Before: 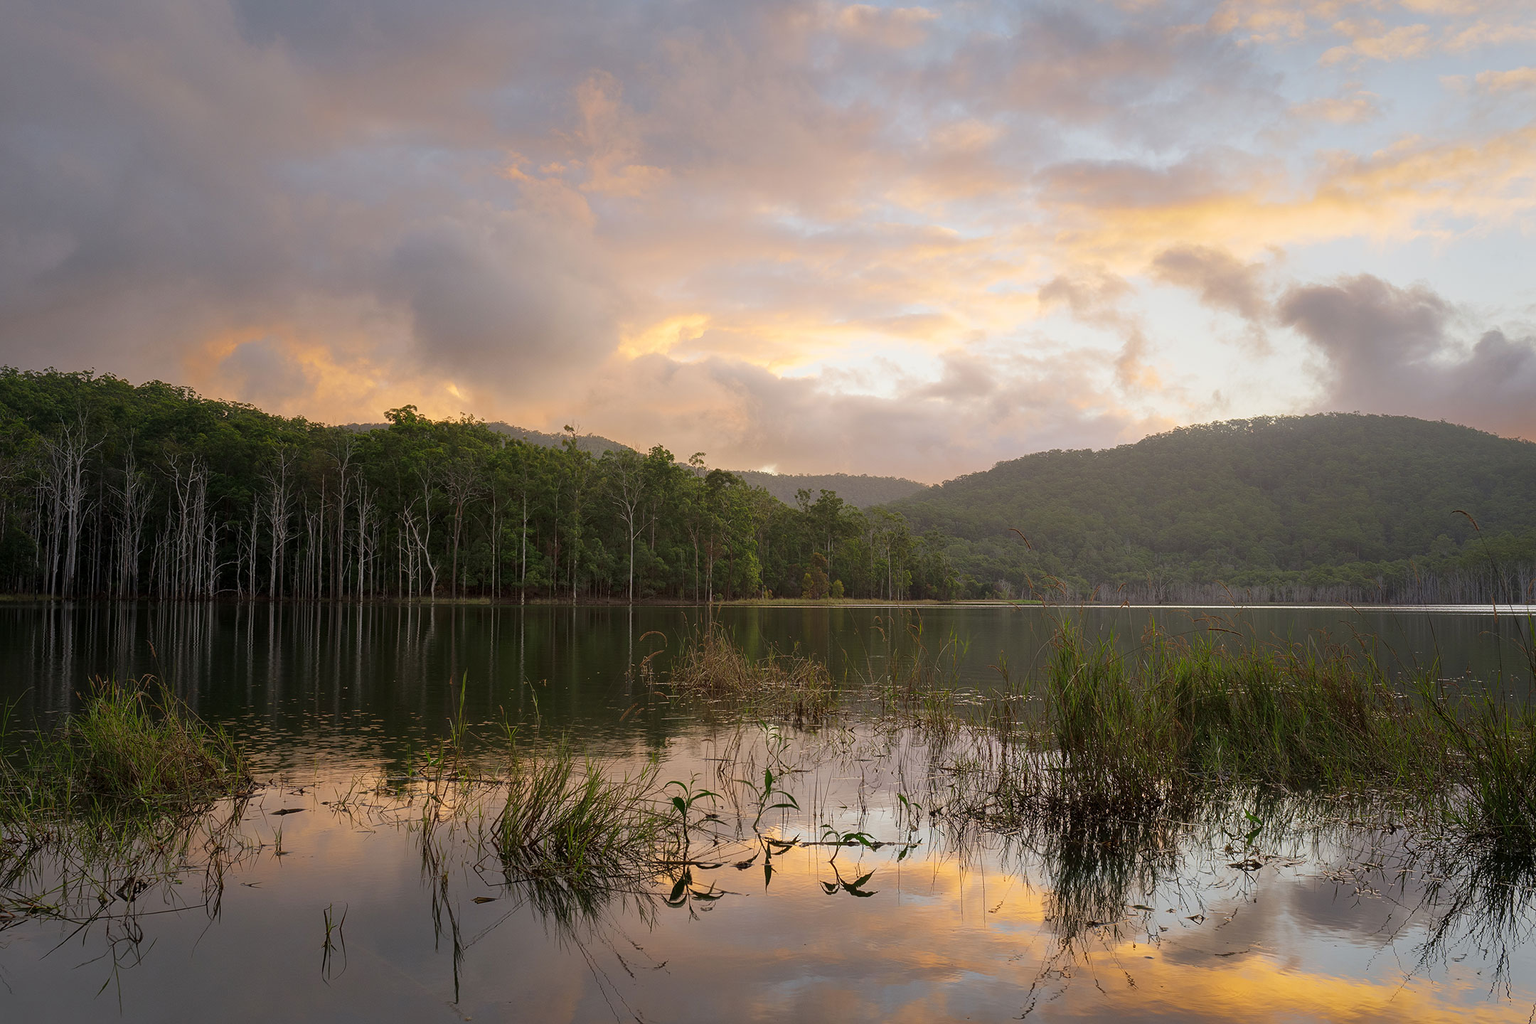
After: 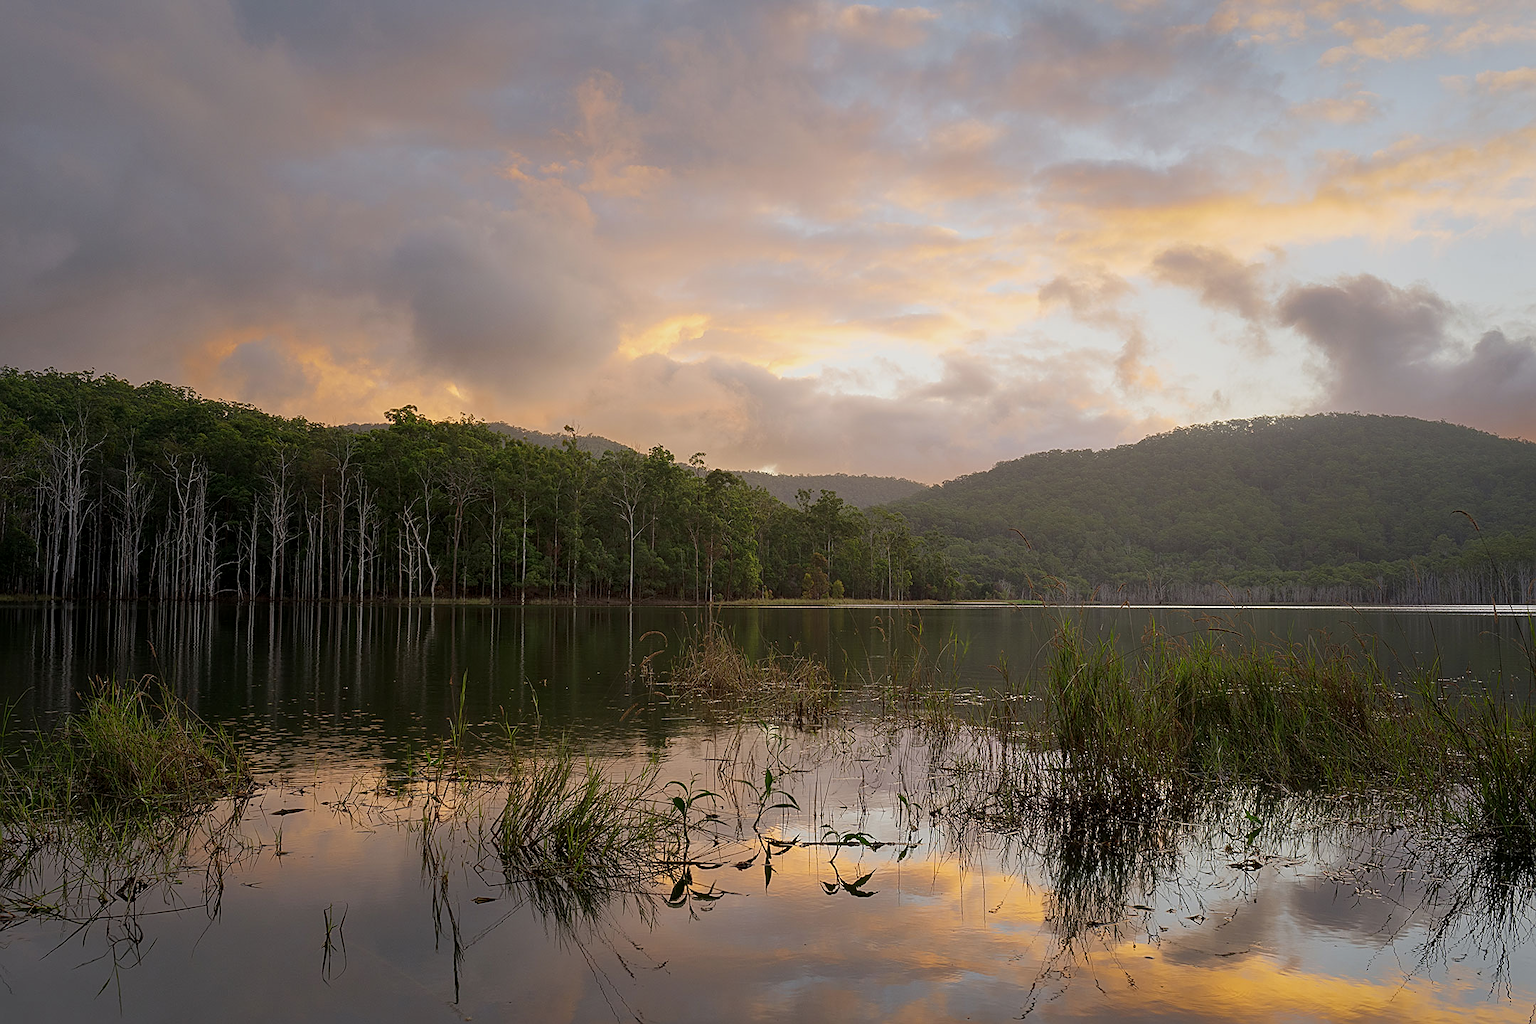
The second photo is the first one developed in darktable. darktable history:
exposure: black level correction 0.001, exposure -0.2 EV, compensate highlight preservation false
sharpen: on, module defaults
